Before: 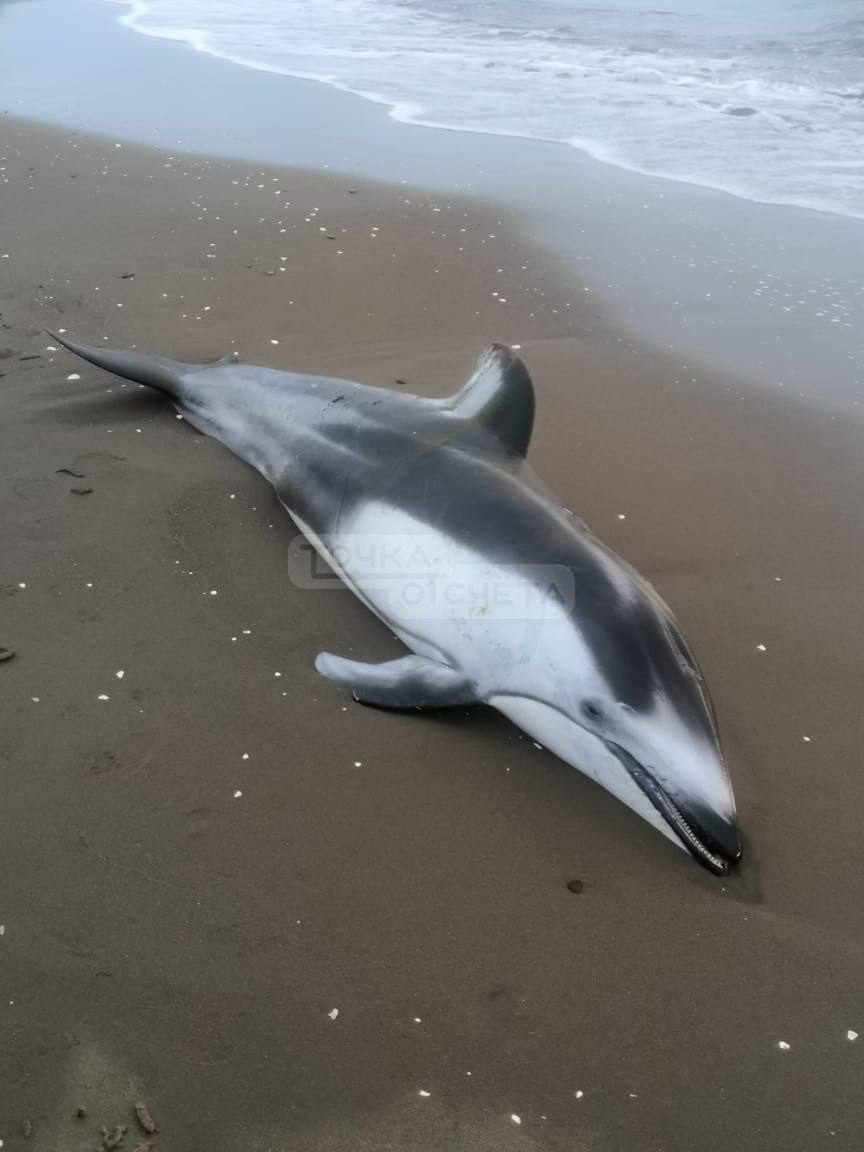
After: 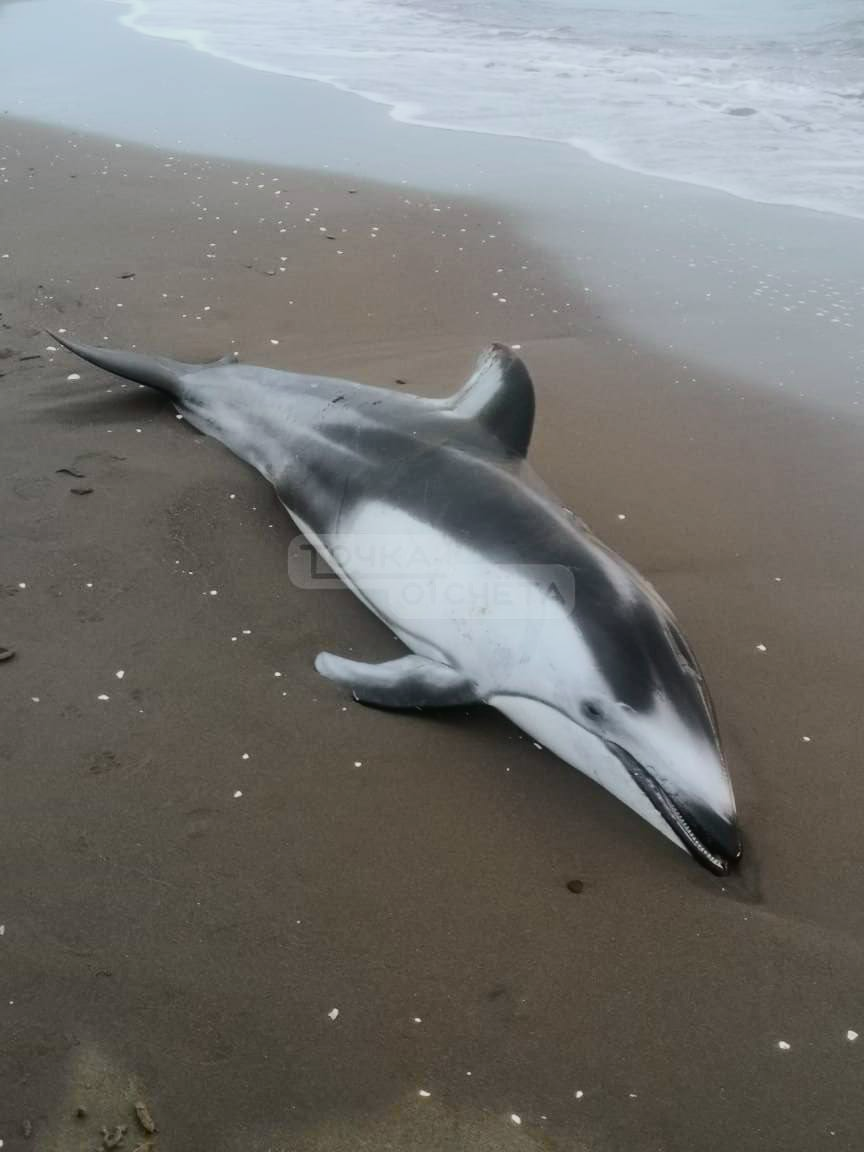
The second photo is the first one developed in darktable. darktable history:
tone curve: curves: ch0 [(0, 0.018) (0.036, 0.038) (0.15, 0.131) (0.27, 0.247) (0.545, 0.561) (0.761, 0.761) (1, 0.919)]; ch1 [(0, 0) (0.179, 0.173) (0.322, 0.32) (0.429, 0.431) (0.502, 0.5) (0.519, 0.522) (0.562, 0.588) (0.625, 0.67) (0.711, 0.745) (1, 1)]; ch2 [(0, 0) (0.29, 0.295) (0.404, 0.436) (0.497, 0.499) (0.521, 0.523) (0.561, 0.605) (0.657, 0.655) (0.712, 0.764) (1, 1)], color space Lab, independent channels, preserve colors none
